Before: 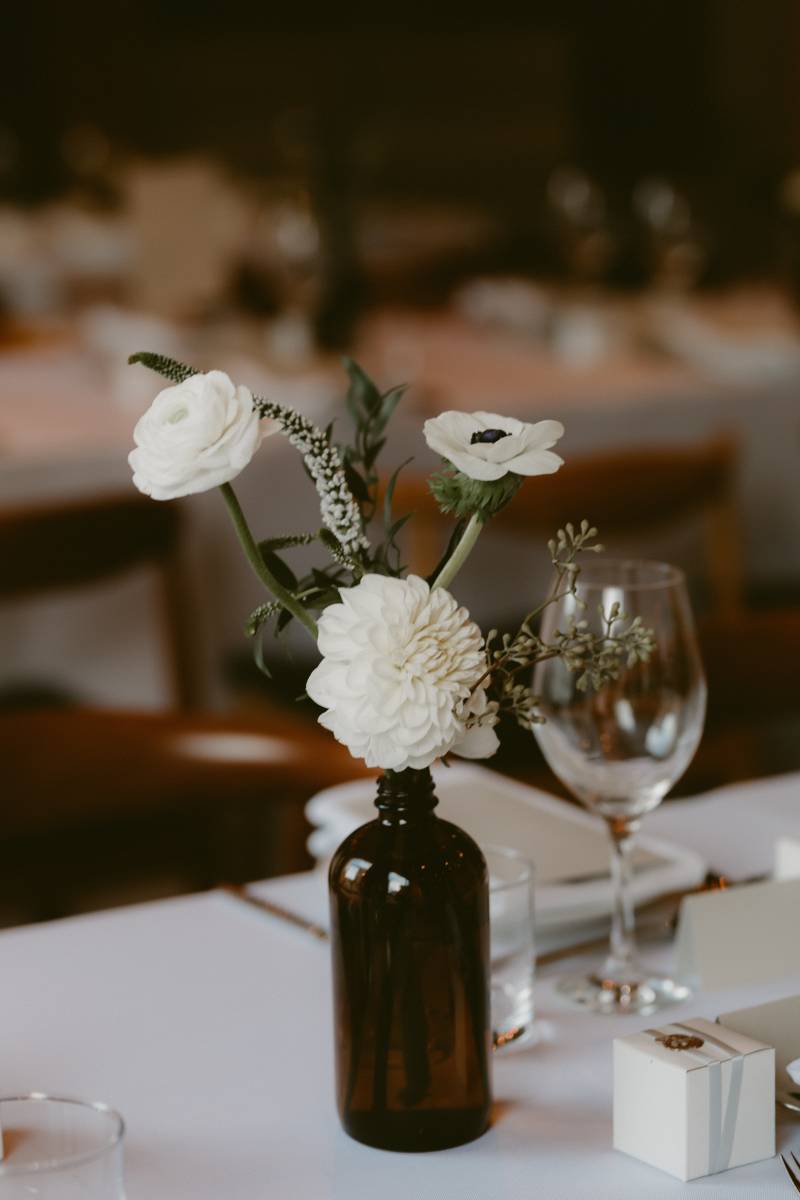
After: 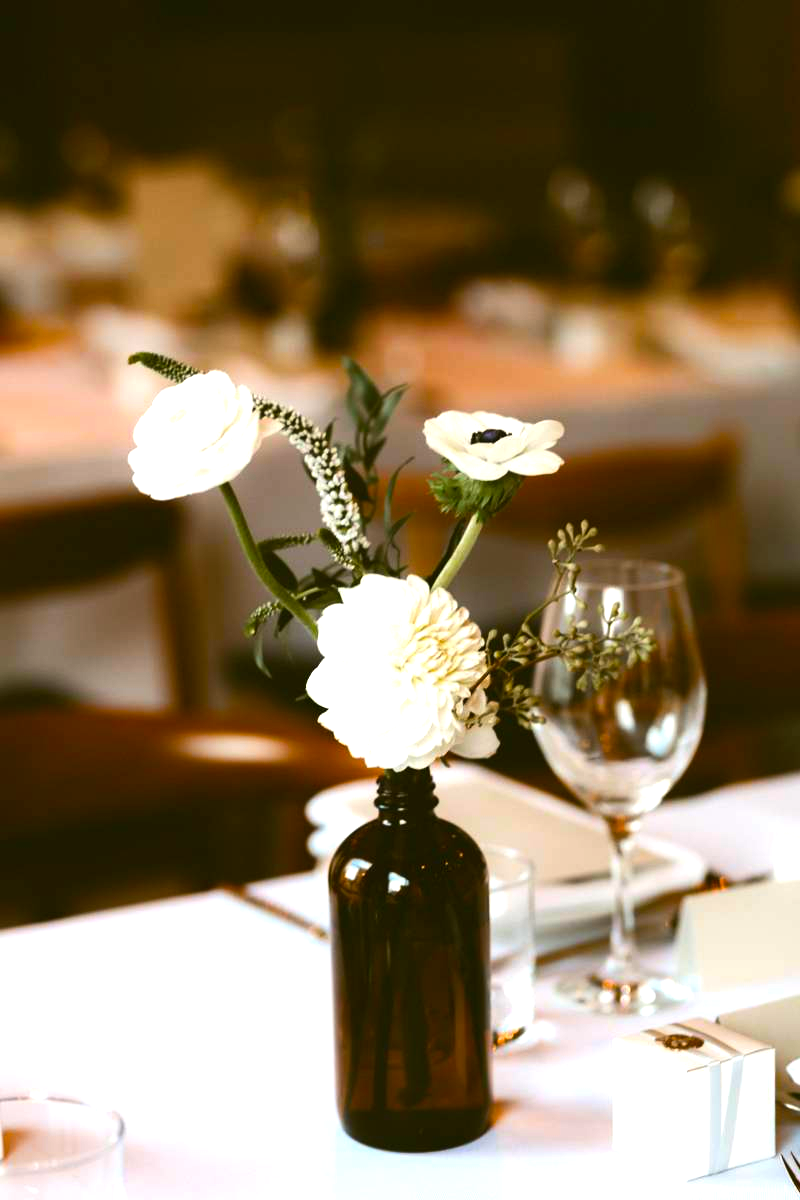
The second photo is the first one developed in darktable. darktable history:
color balance rgb: linear chroma grading › shadows -10%, linear chroma grading › global chroma 20%, perceptual saturation grading › global saturation 15%, perceptual brilliance grading › global brilliance 30%, perceptual brilliance grading › highlights 12%, perceptual brilliance grading › mid-tones 24%, global vibrance 20%
exposure: compensate highlight preservation false
